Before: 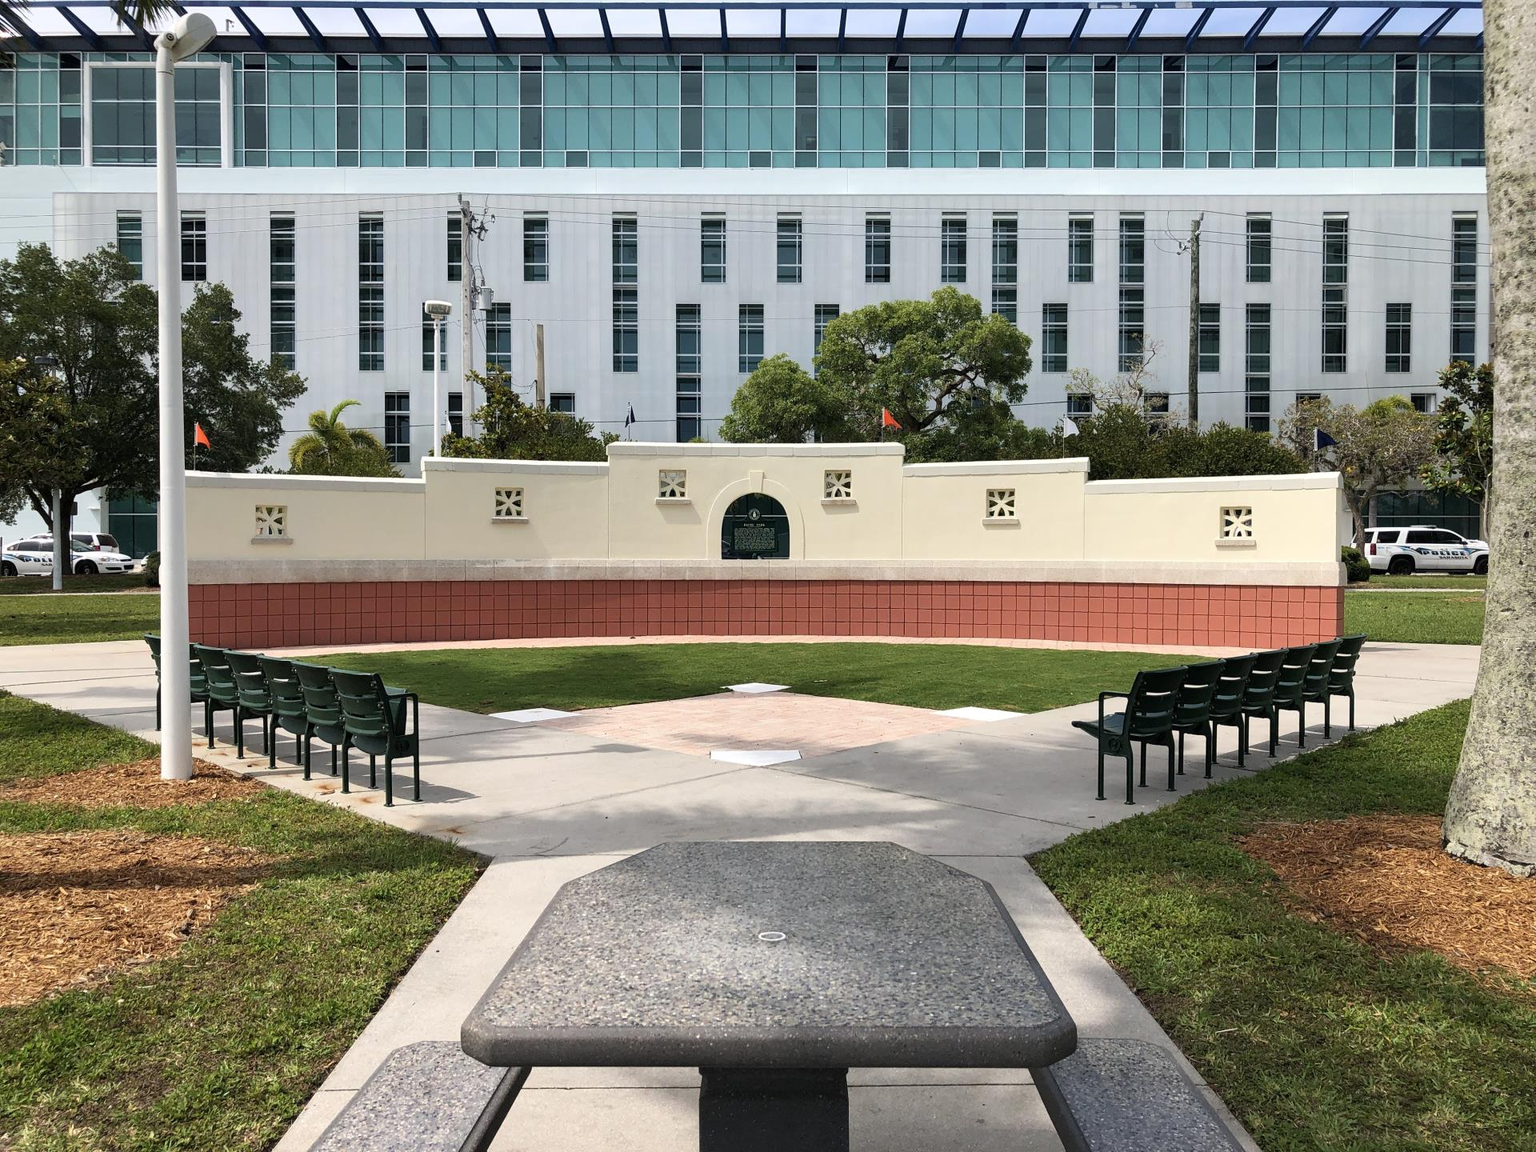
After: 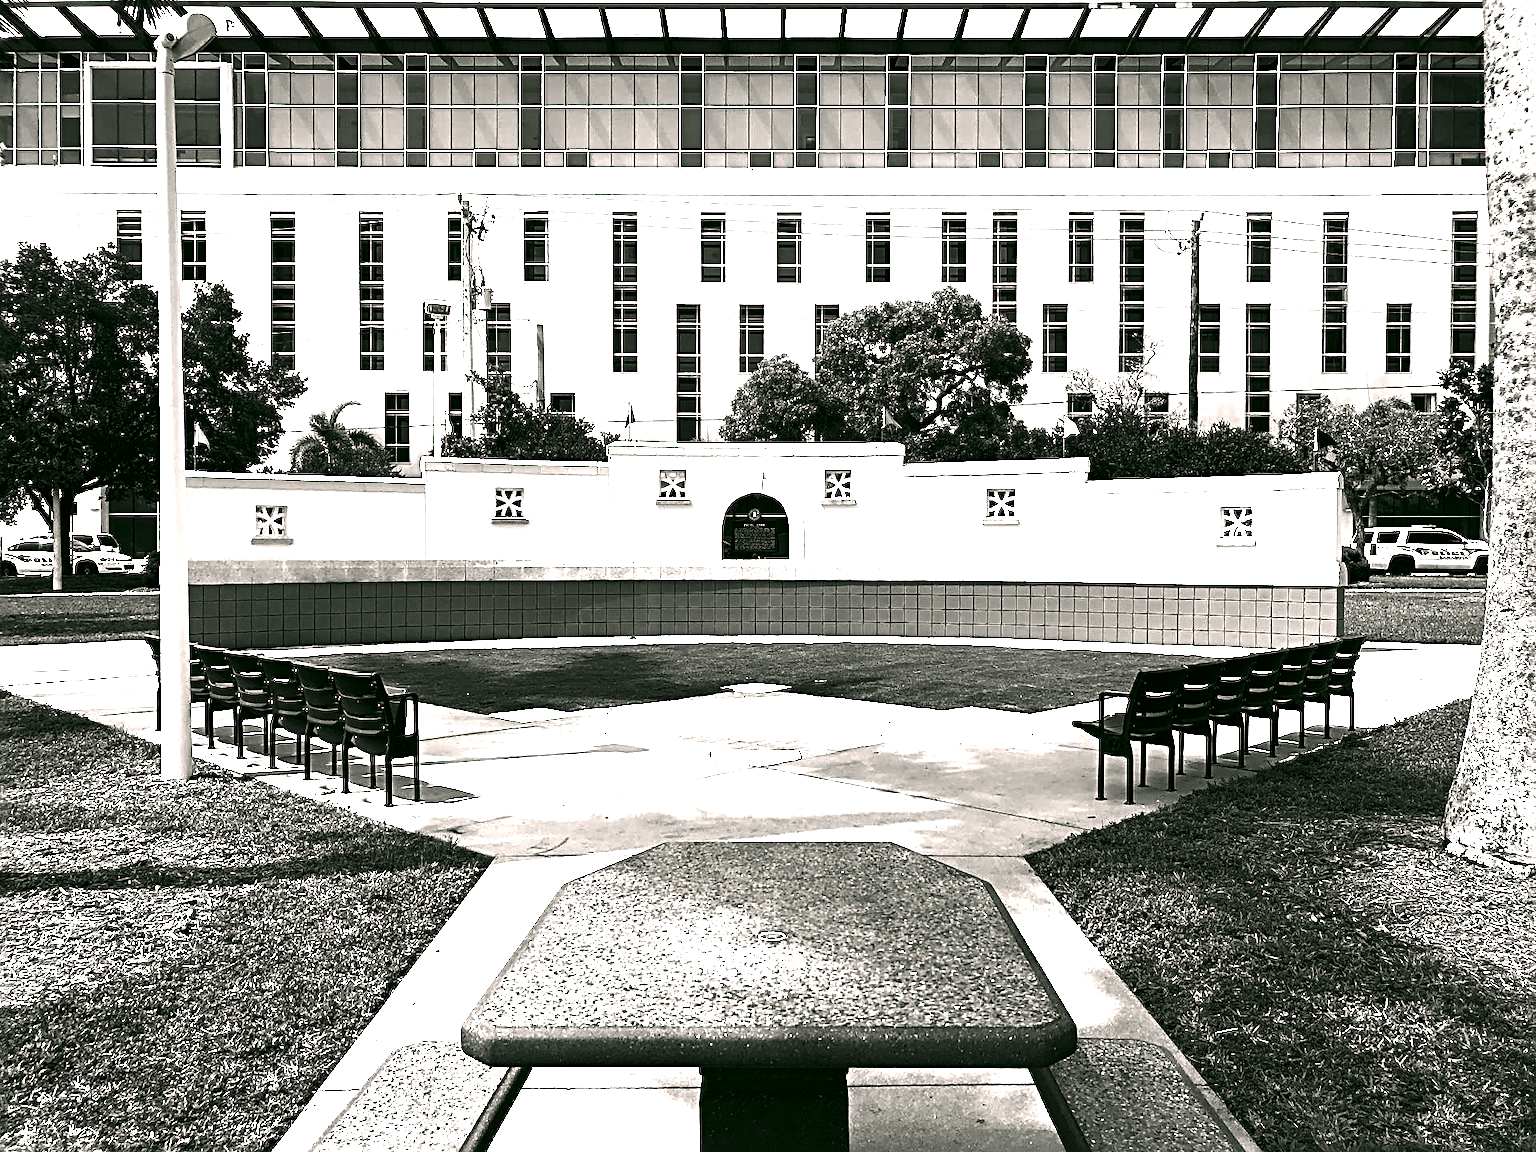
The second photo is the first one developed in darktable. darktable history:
exposure: black level correction 0, exposure 1.45 EV, compensate exposure bias true, compensate highlight preservation false
color correction: highlights a* 4.02, highlights b* 4.98, shadows a* -7.55, shadows b* 4.98
contrast brightness saturation: contrast -0.03, brightness -0.59, saturation -1
sharpen: radius 4
